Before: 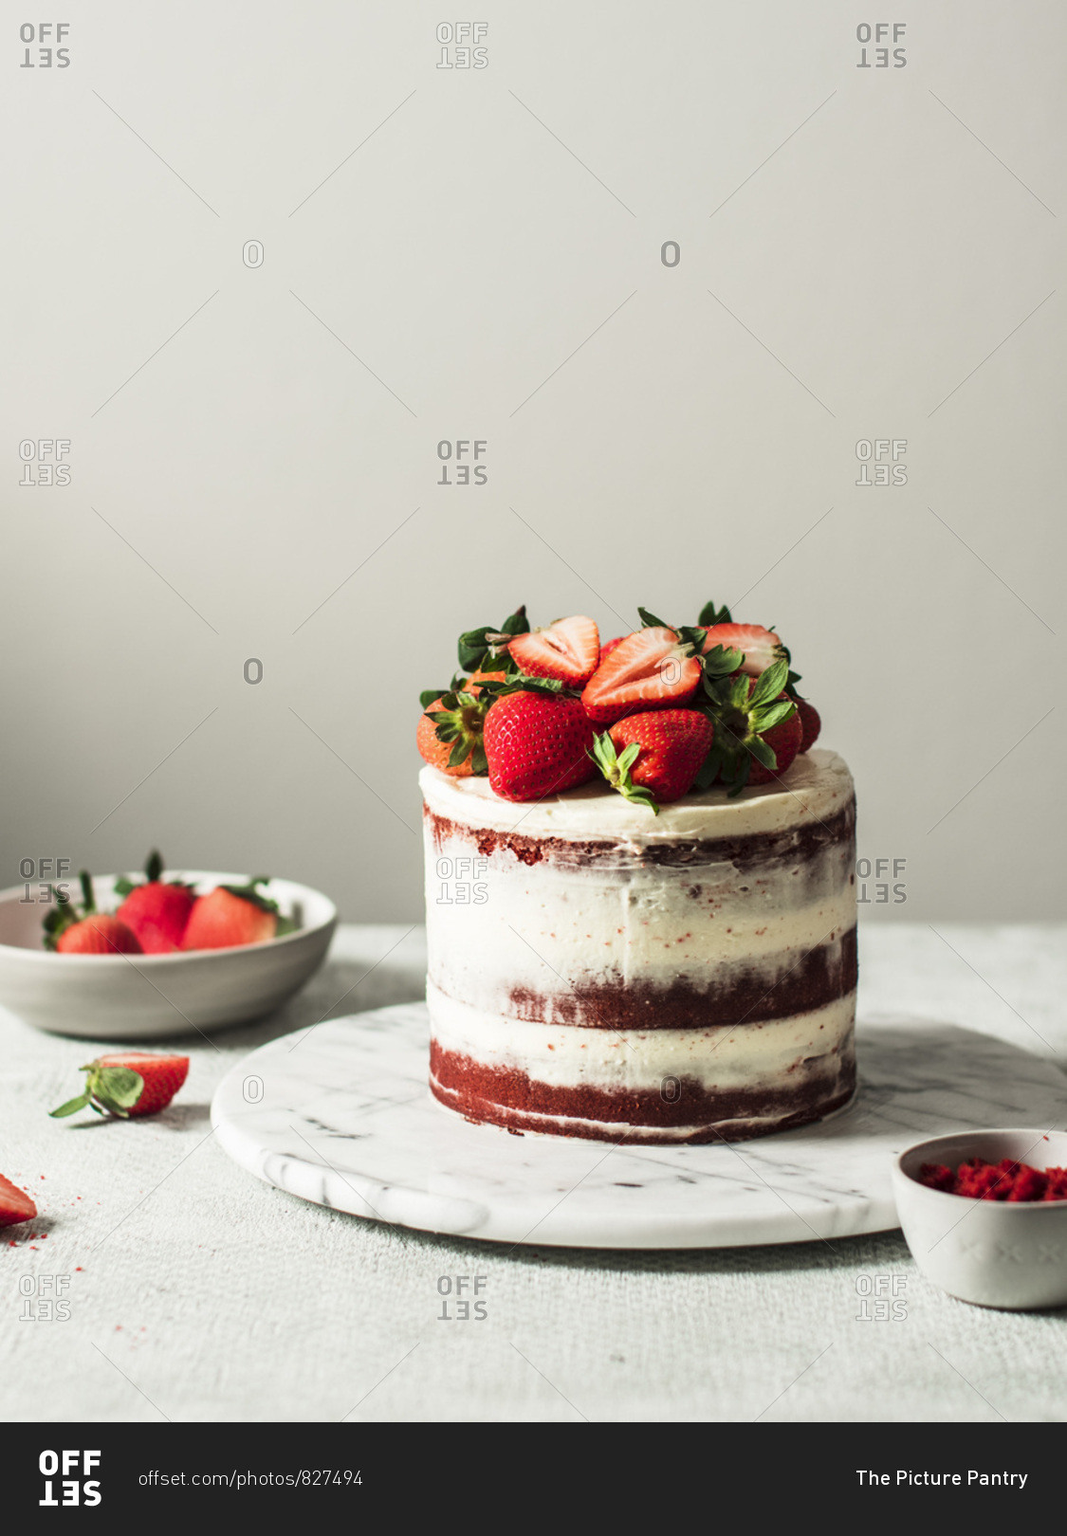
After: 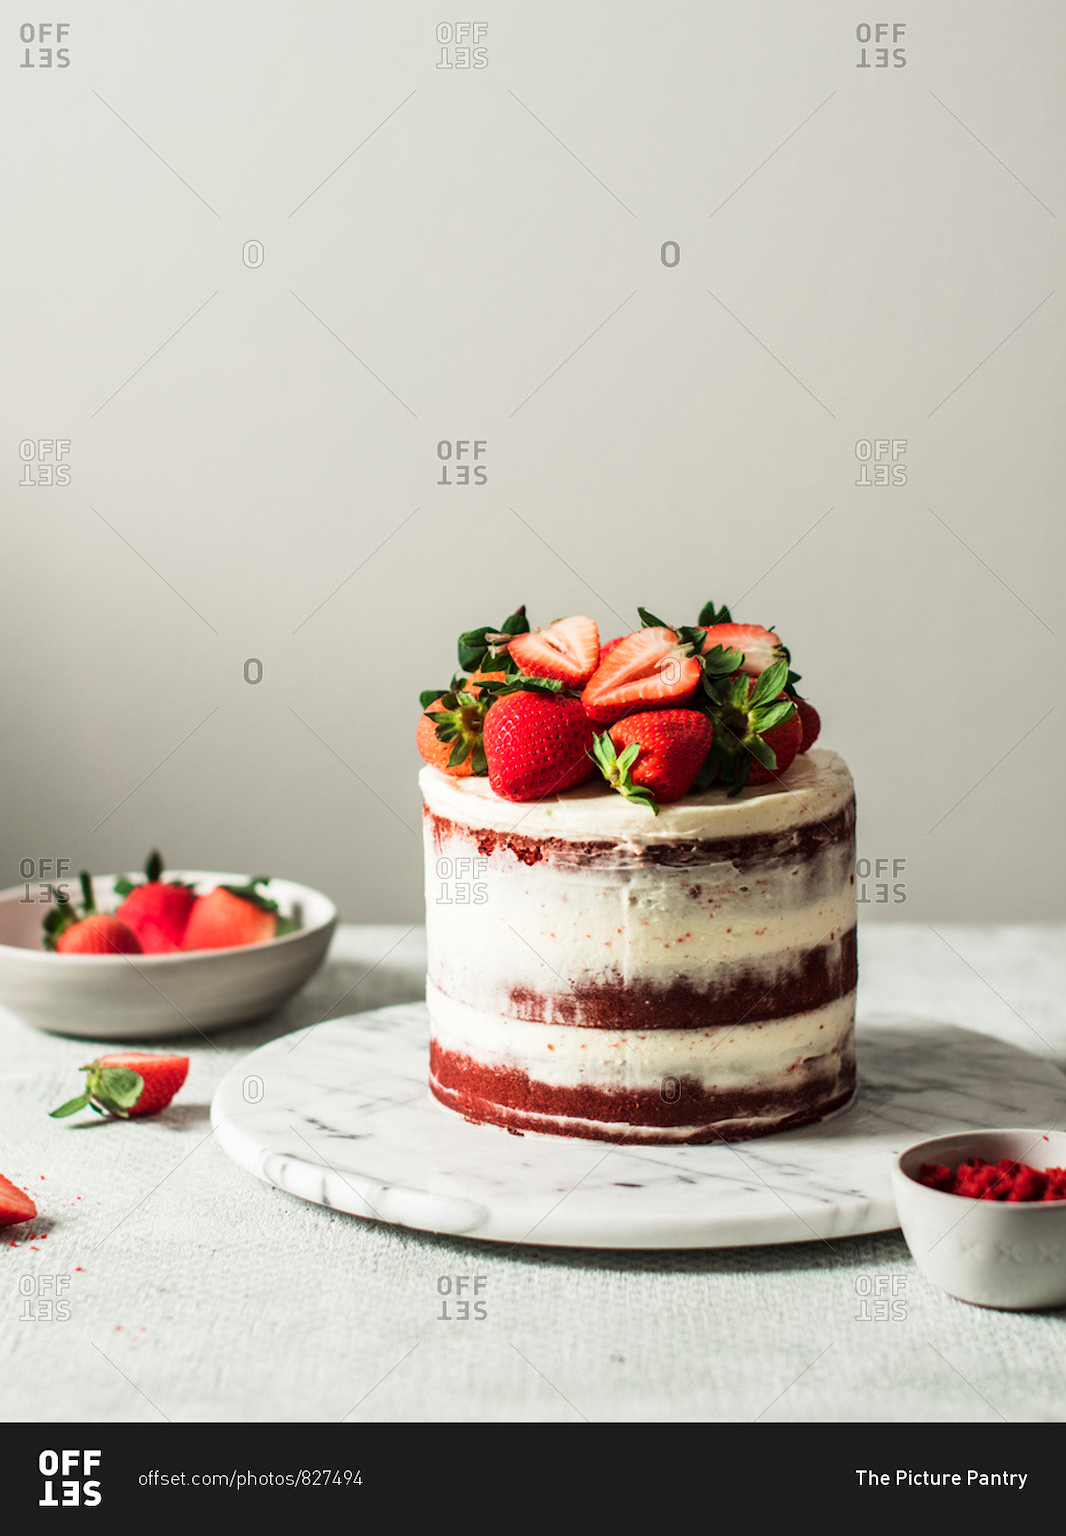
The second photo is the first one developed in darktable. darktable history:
local contrast: mode bilateral grid, contrast 15, coarseness 35, detail 106%, midtone range 0.2
